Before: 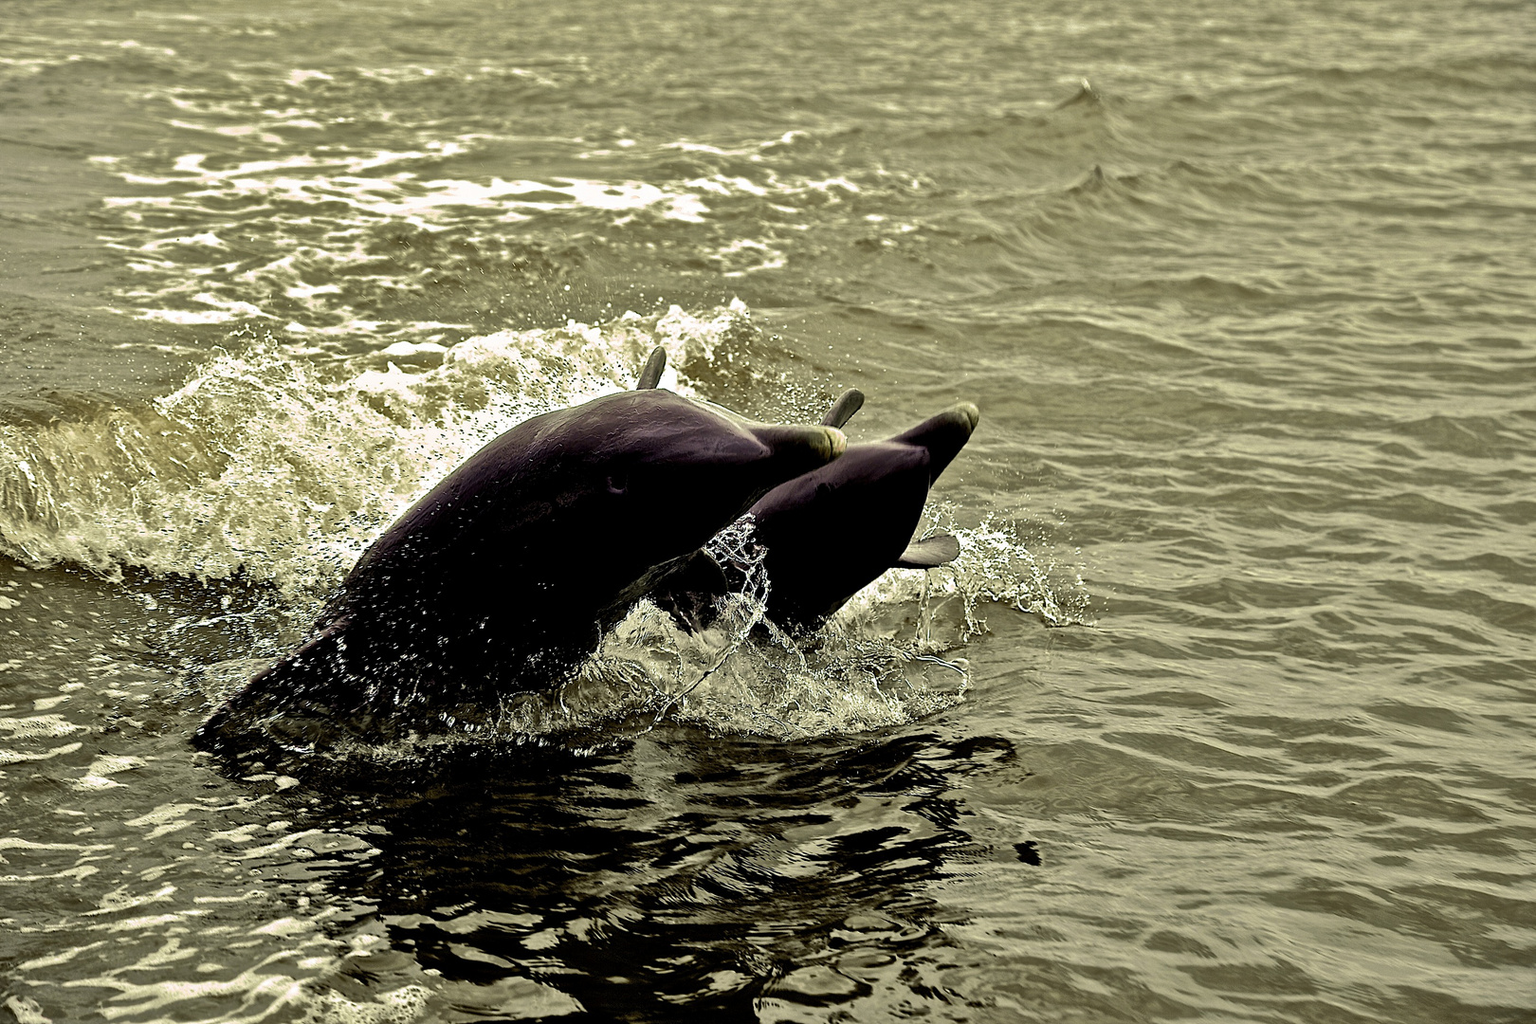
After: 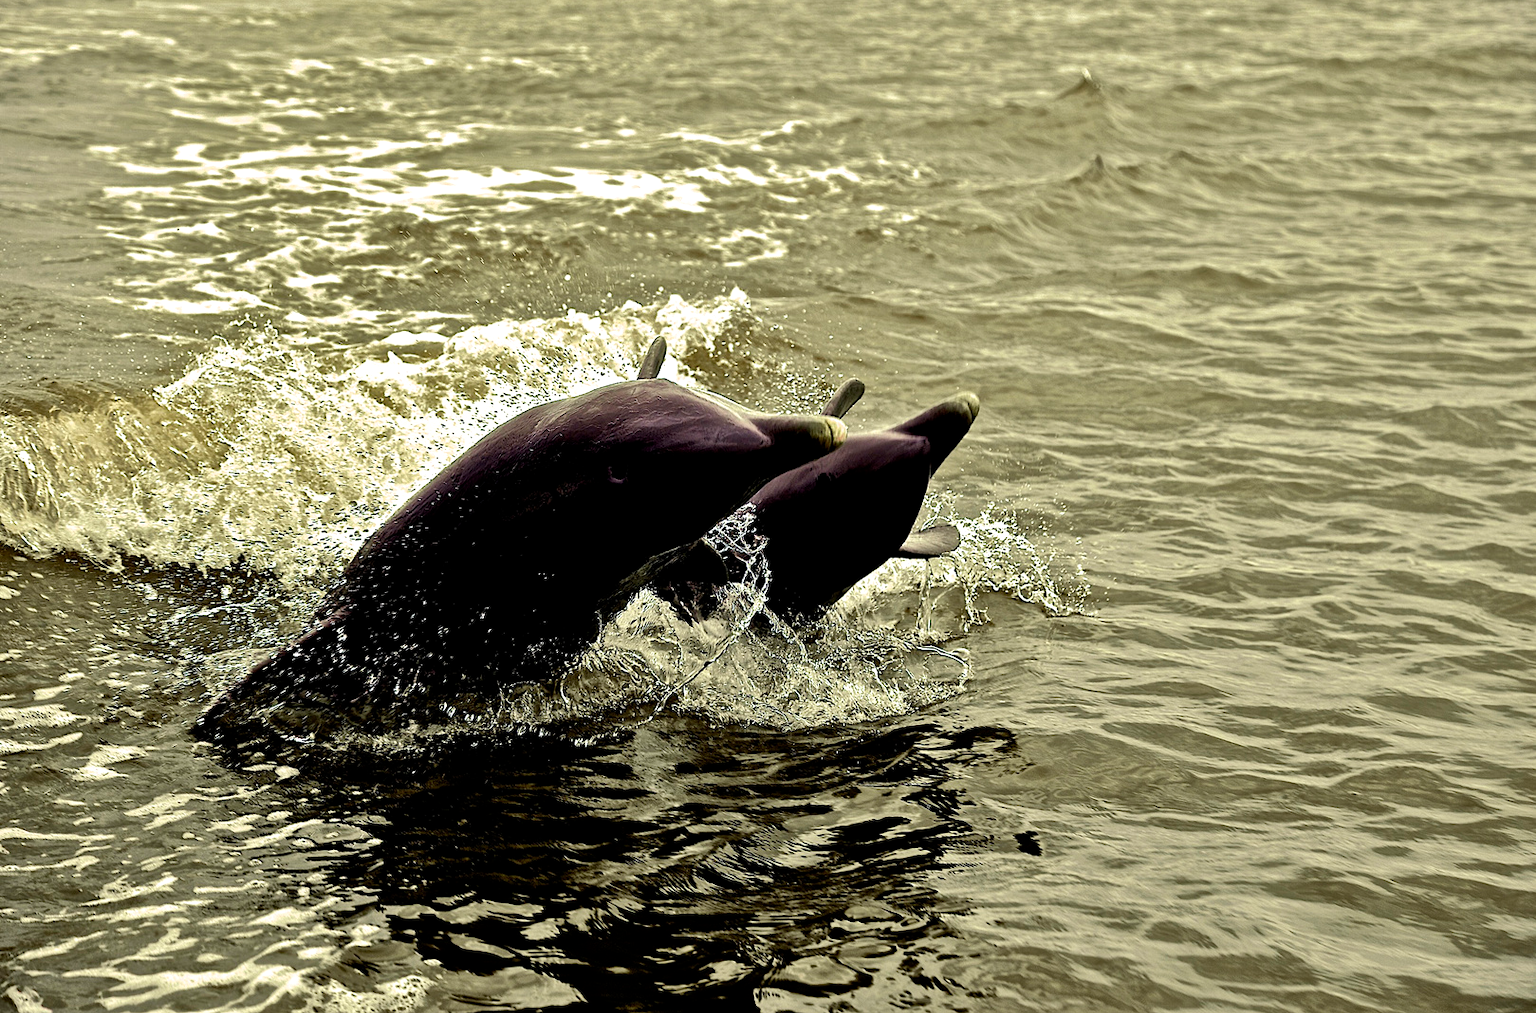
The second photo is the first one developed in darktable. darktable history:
crop: top 1.049%, right 0.001%
exposure: exposure 0.2 EV, compensate highlight preservation false
contrast brightness saturation: contrast 0.08, saturation 0.02
